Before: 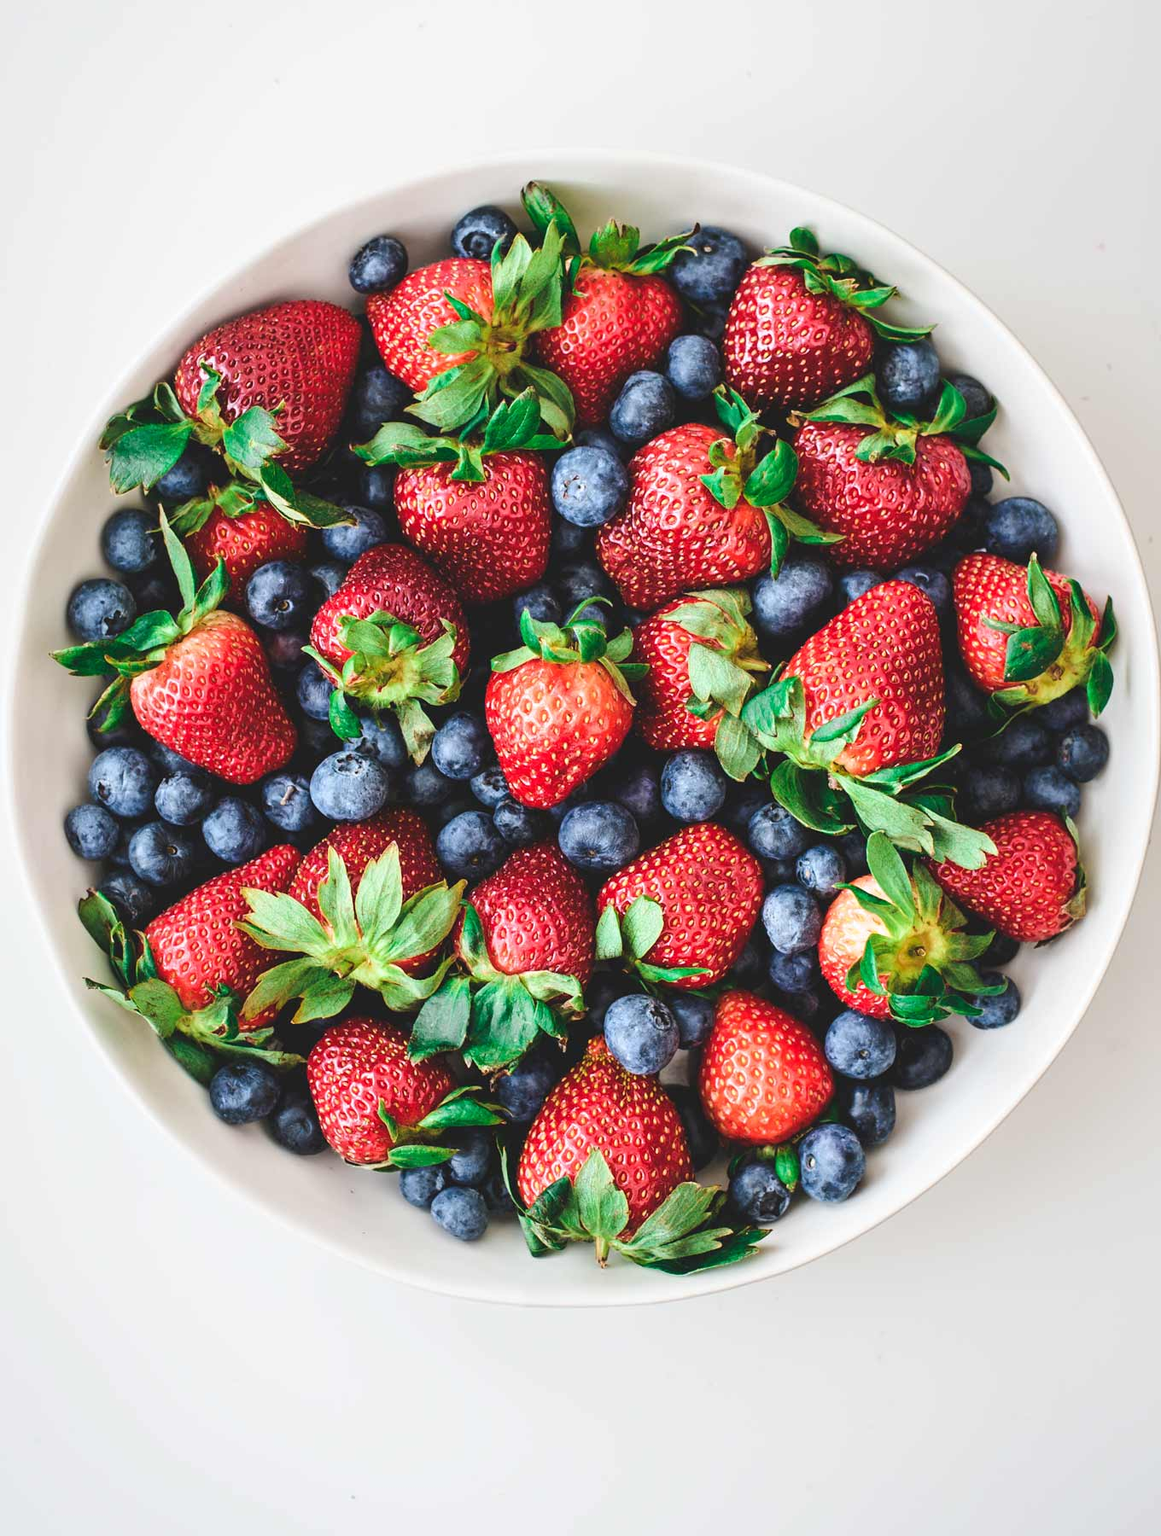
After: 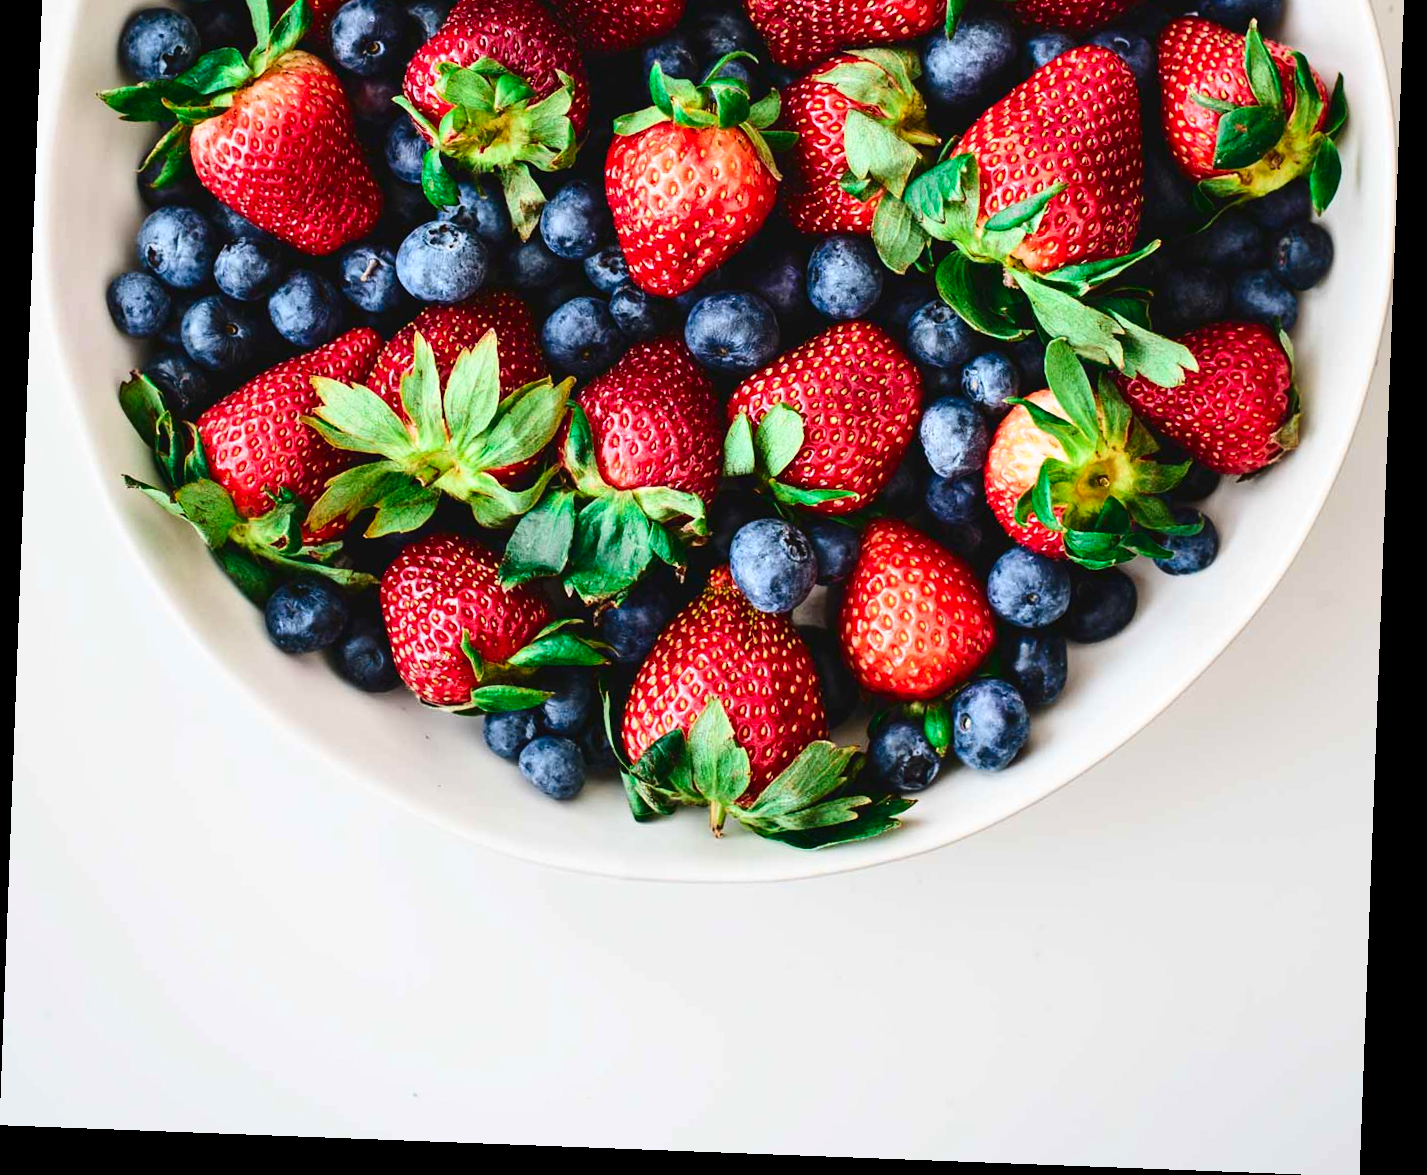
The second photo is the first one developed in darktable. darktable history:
contrast brightness saturation: contrast 0.19, brightness -0.11, saturation 0.21
crop and rotate: top 36.435%
rotate and perspective: rotation 2.17°, automatic cropping off
